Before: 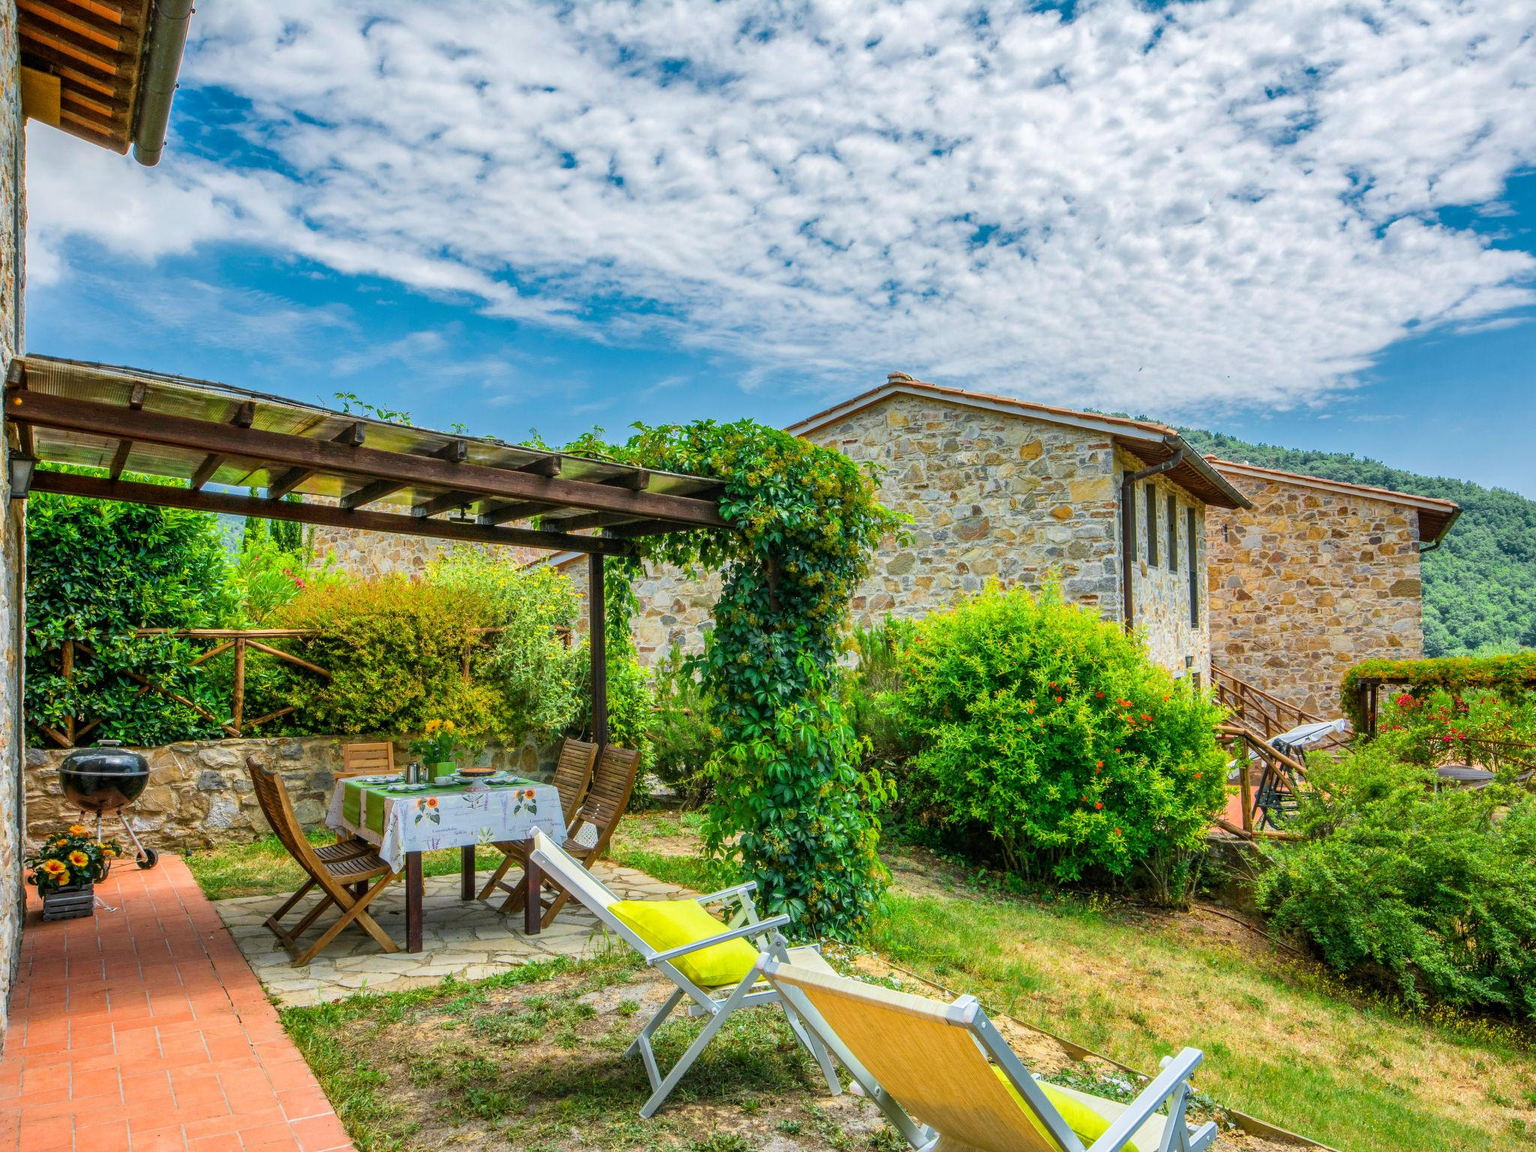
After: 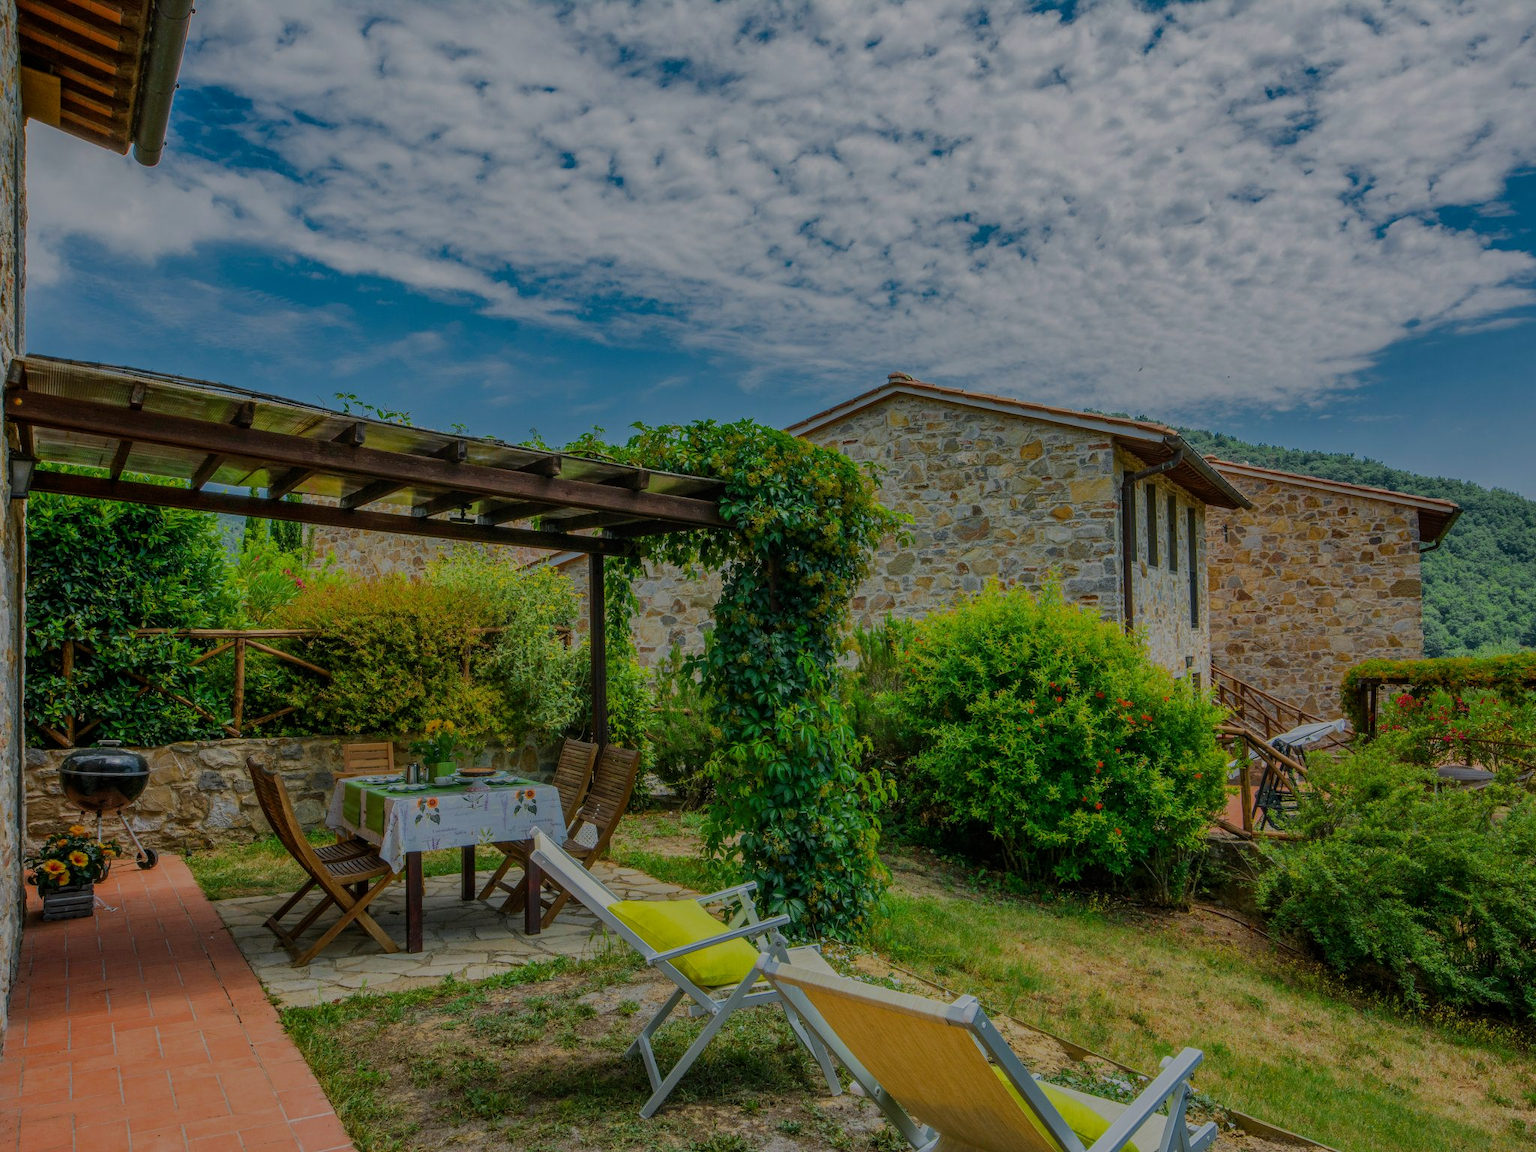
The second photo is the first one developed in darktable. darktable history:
exposure: exposure -1.403 EV, compensate highlight preservation false
